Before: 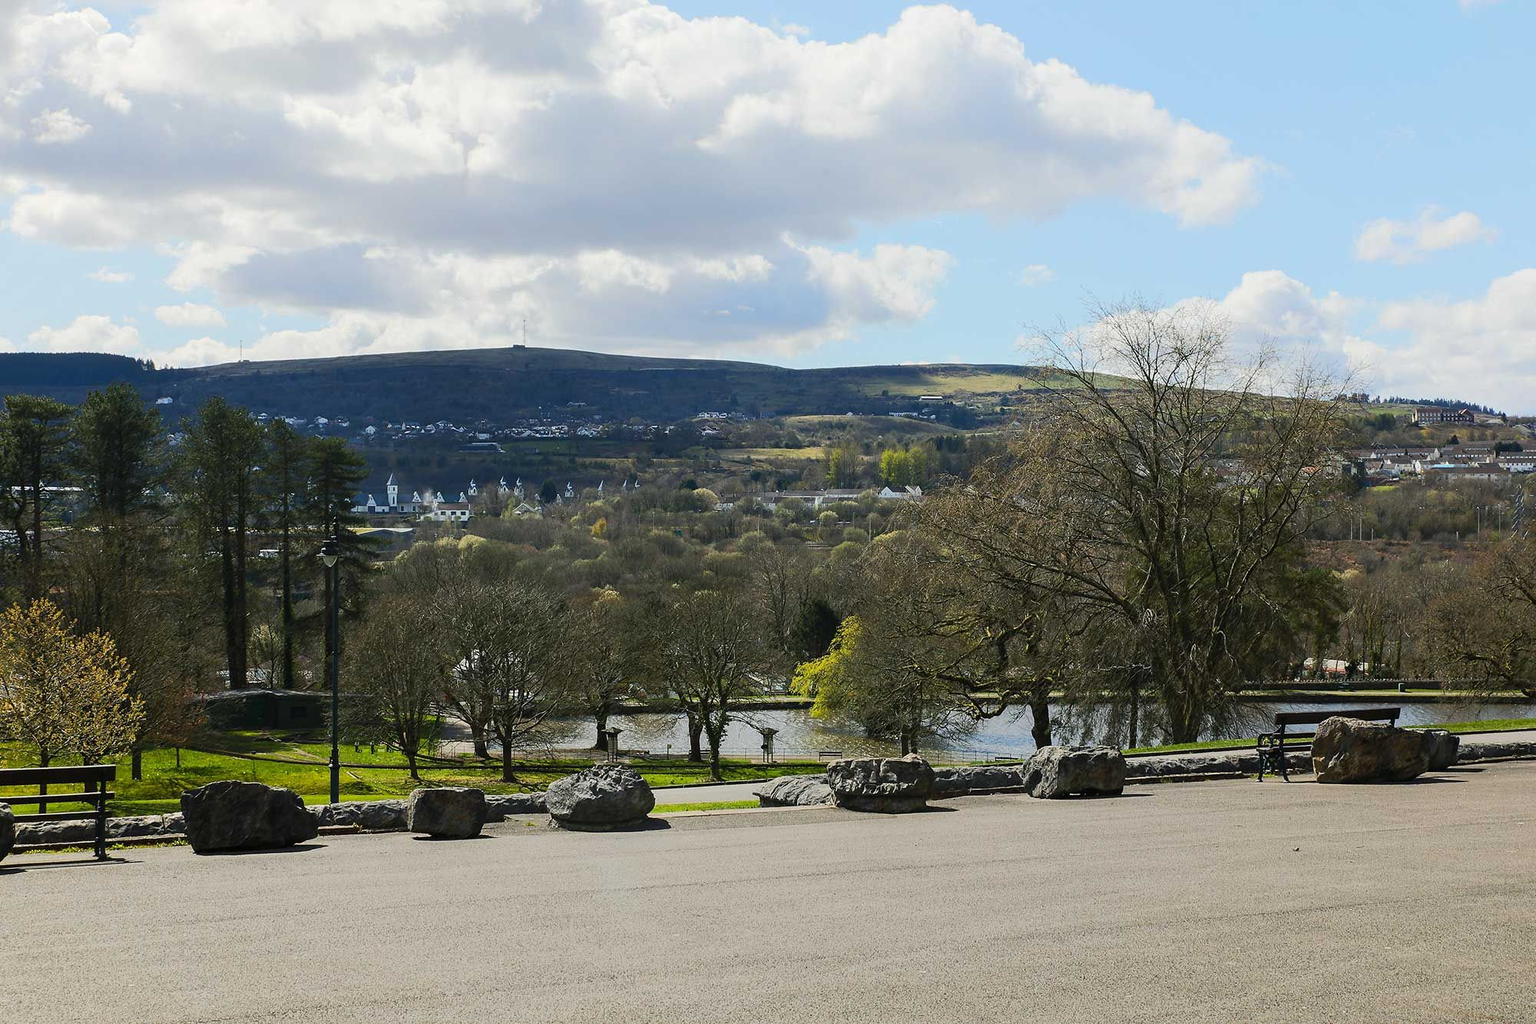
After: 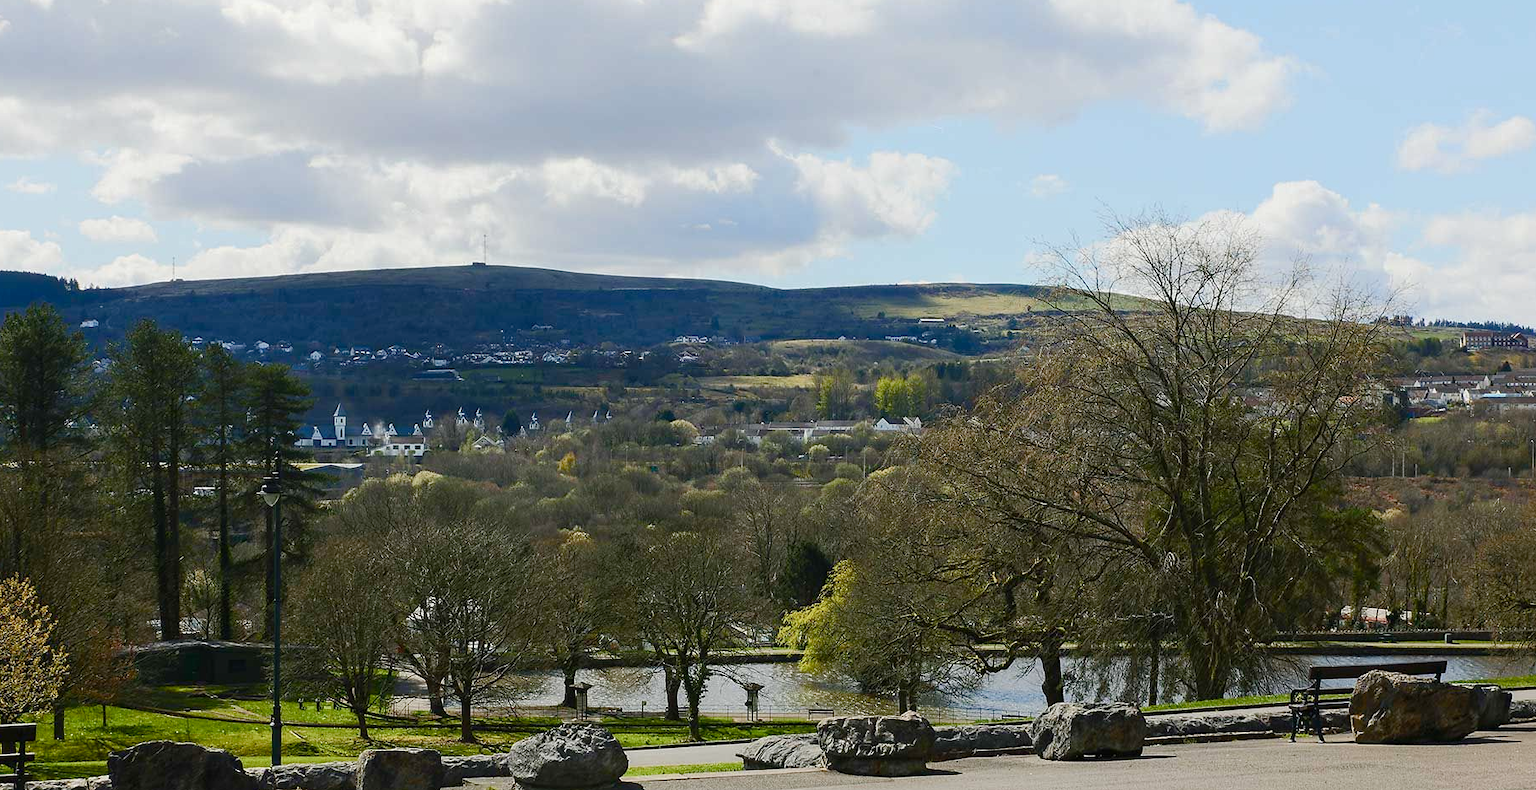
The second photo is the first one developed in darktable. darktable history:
color balance rgb: perceptual saturation grading › global saturation 20%, perceptual saturation grading › highlights -49.214%, perceptual saturation grading › shadows 26.021%, global vibrance 14.732%
crop: left 5.406%, top 10.407%, right 3.532%, bottom 19.286%
